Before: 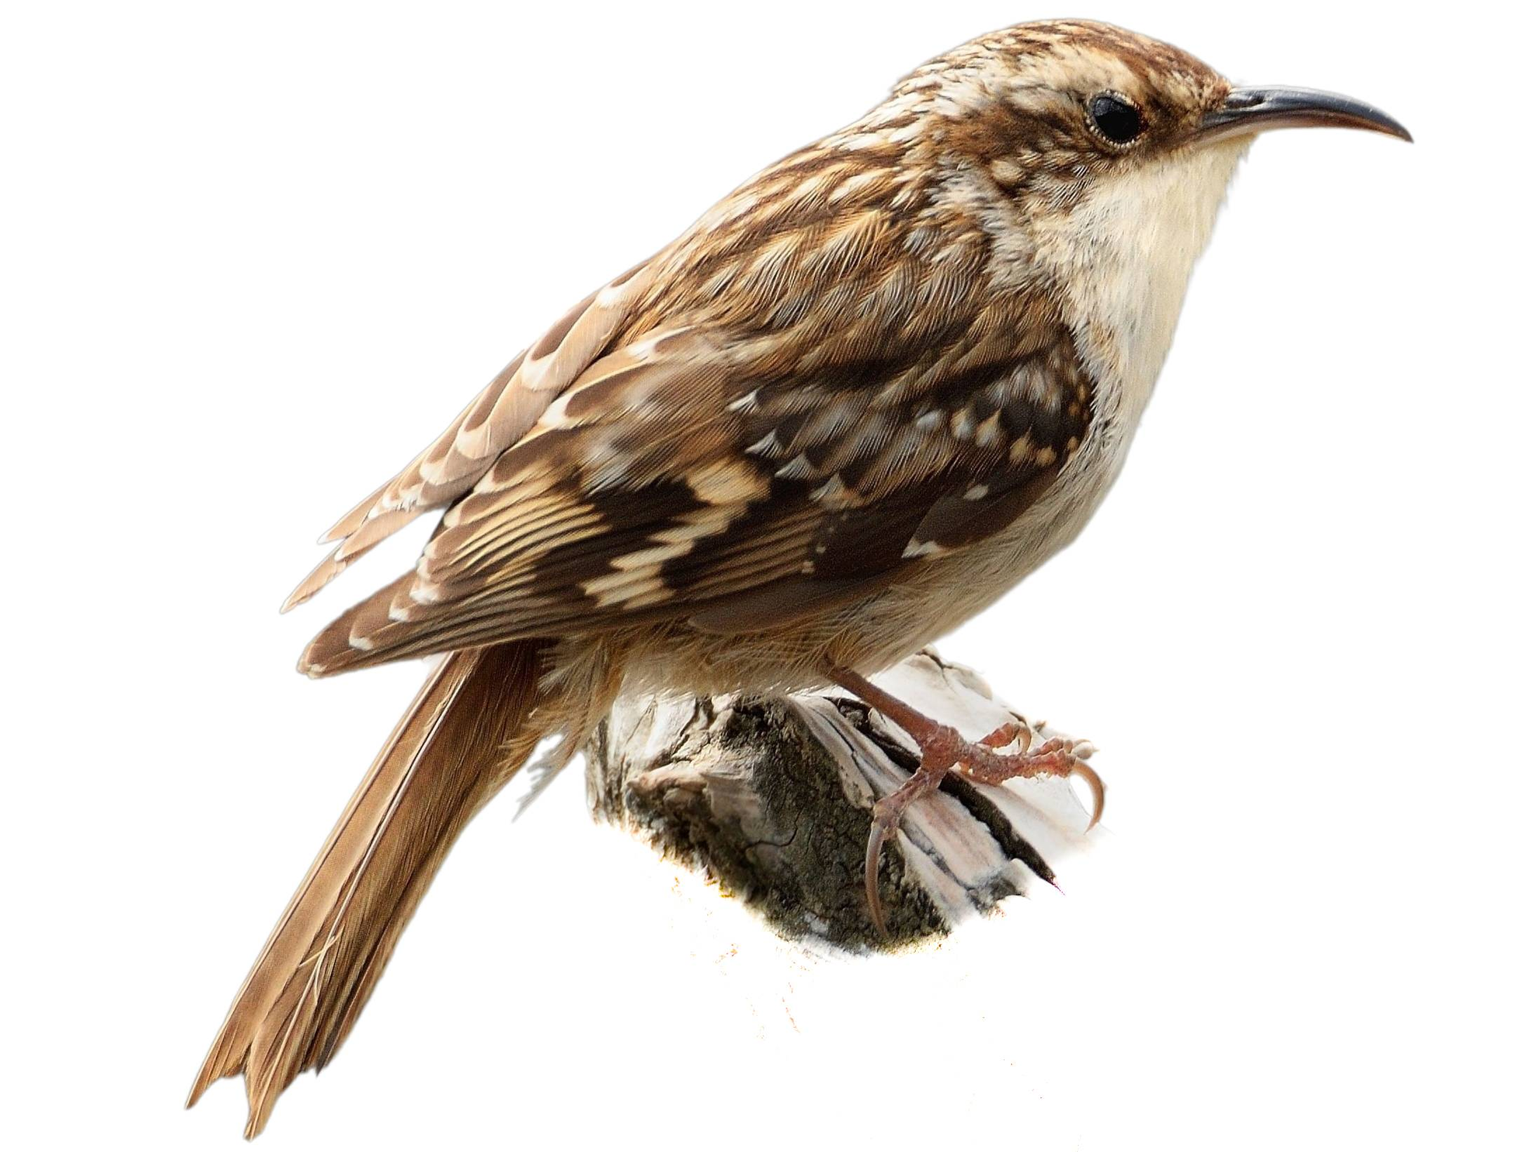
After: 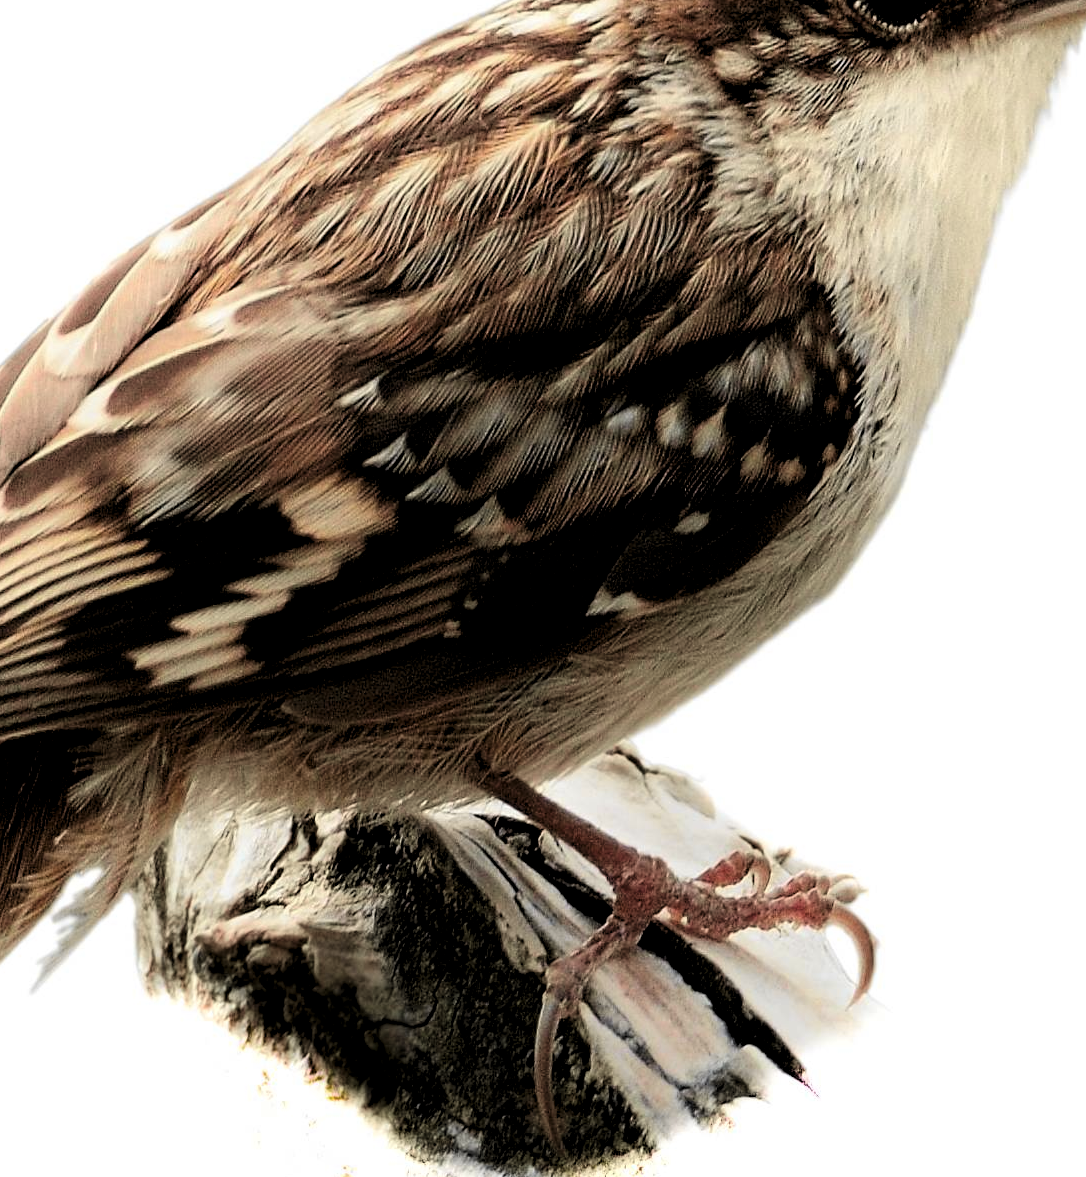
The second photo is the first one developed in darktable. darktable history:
levels: white 99.94%, levels [0.116, 0.574, 1]
crop: left 31.975%, top 10.918%, right 18.388%, bottom 17.348%
tone curve: curves: ch0 [(0.003, 0) (0.066, 0.023) (0.149, 0.094) (0.264, 0.238) (0.395, 0.421) (0.517, 0.56) (0.688, 0.743) (0.813, 0.846) (1, 1)]; ch1 [(0, 0) (0.164, 0.115) (0.337, 0.332) (0.39, 0.398) (0.464, 0.461) (0.501, 0.5) (0.507, 0.503) (0.534, 0.537) (0.577, 0.59) (0.652, 0.681) (0.733, 0.749) (0.811, 0.796) (1, 1)]; ch2 [(0, 0) (0.337, 0.382) (0.464, 0.476) (0.501, 0.502) (0.527, 0.54) (0.551, 0.565) (0.6, 0.59) (0.687, 0.675) (1, 1)], color space Lab, independent channels, preserve colors none
